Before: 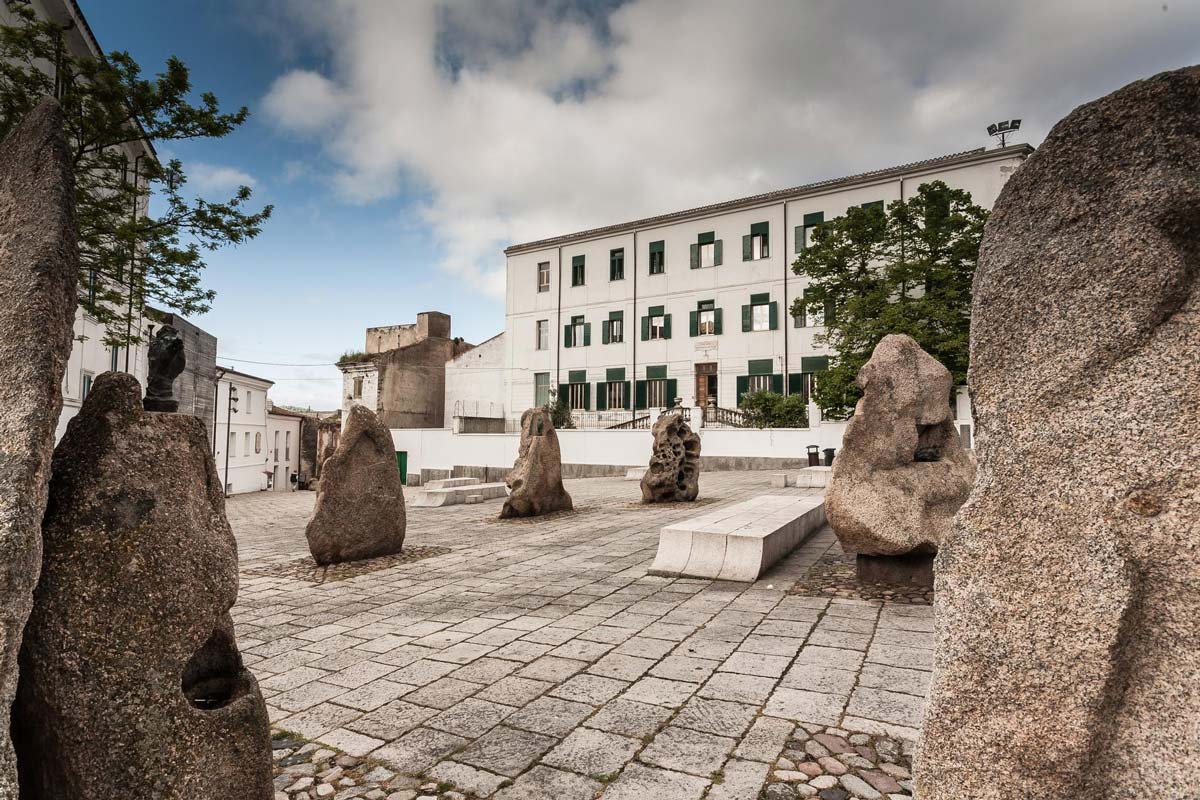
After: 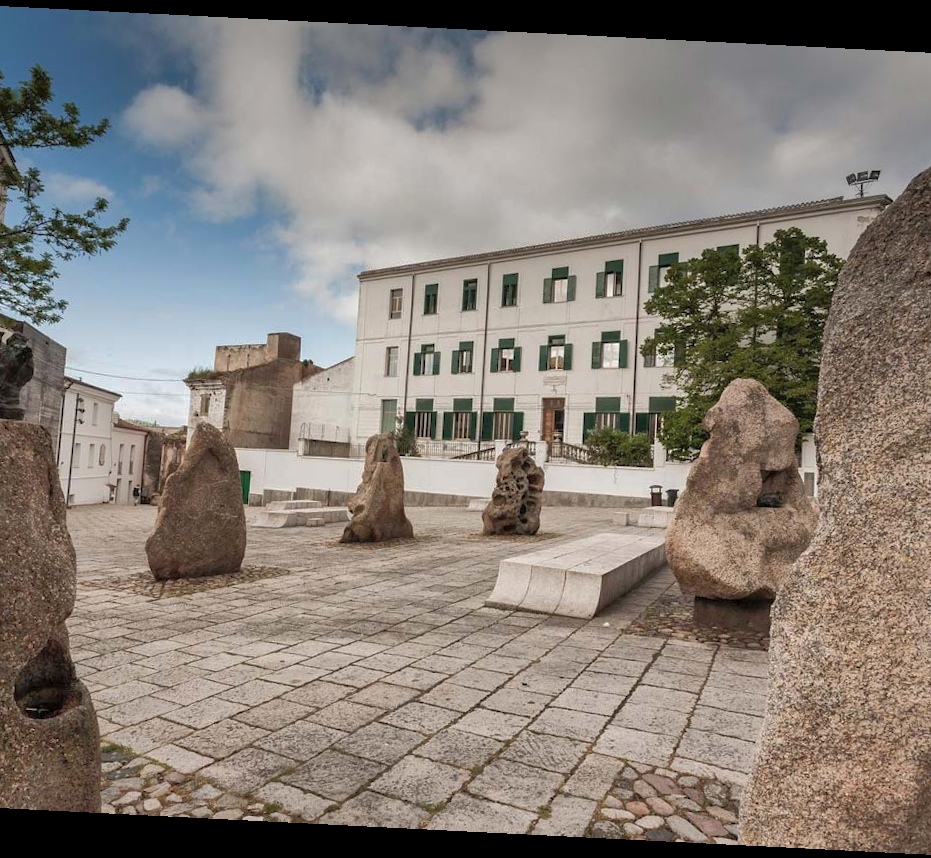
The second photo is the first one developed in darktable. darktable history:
crop and rotate: angle -2.88°, left 14.061%, top 0.018%, right 10.726%, bottom 0.05%
shadows and highlights: shadows 59.93, highlights -59.71
